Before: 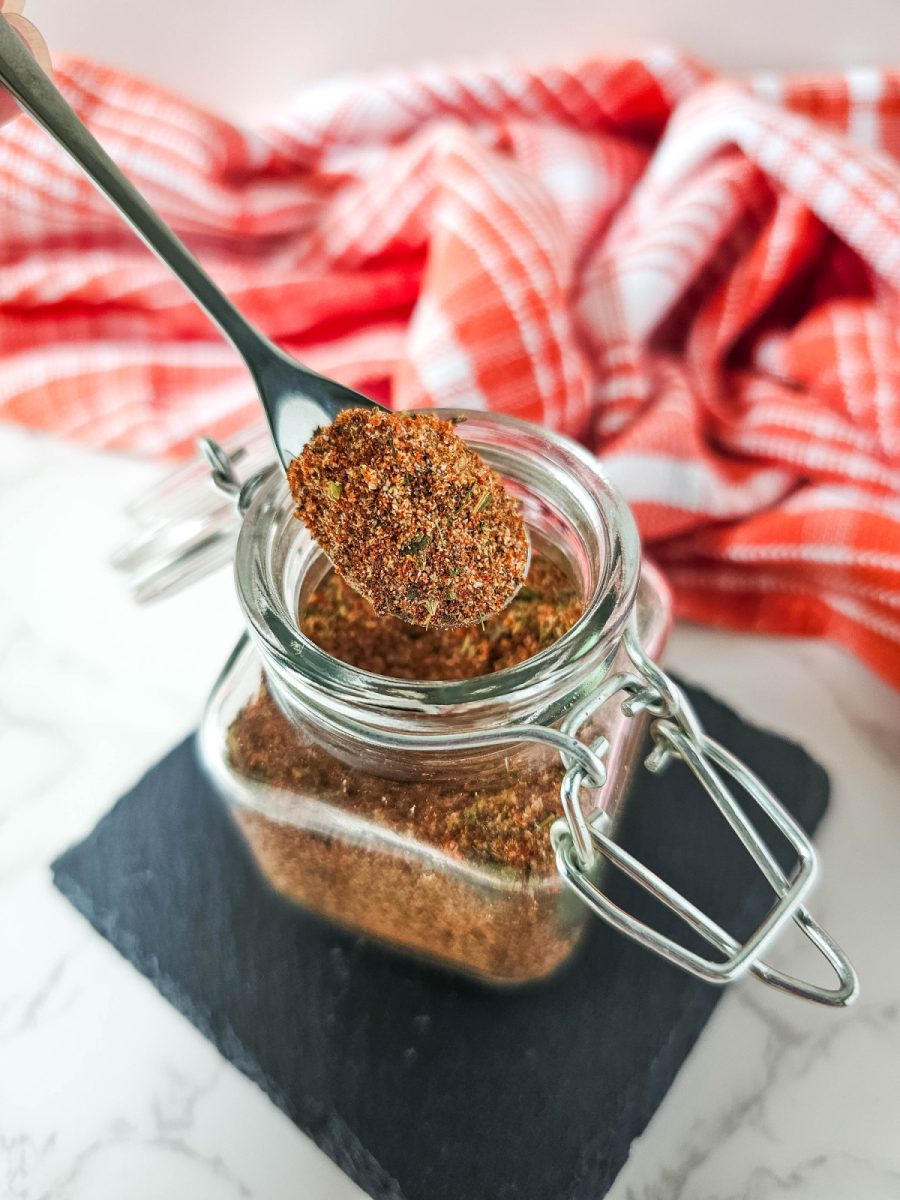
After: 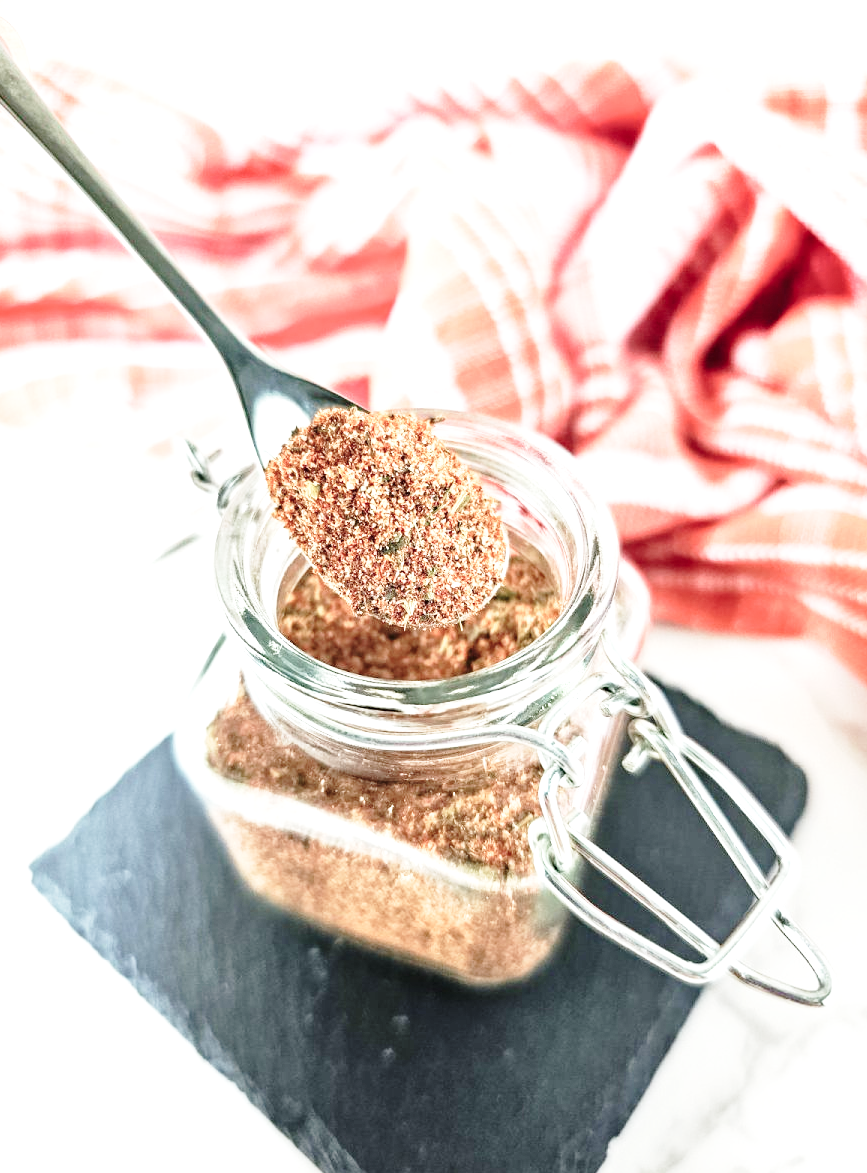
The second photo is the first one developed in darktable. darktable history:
base curve: curves: ch0 [(0, 0) (0.028, 0.03) (0.121, 0.232) (0.46, 0.748) (0.859, 0.968) (1, 1)], preserve colors none
haze removal: strength 0.12, distance 0.25, compatibility mode true, adaptive false
crop and rotate: left 2.536%, right 1.107%, bottom 2.246%
exposure: black level correction 0.001, exposure 1.05 EV, compensate exposure bias true, compensate highlight preservation false
color balance: input saturation 100.43%, contrast fulcrum 14.22%, output saturation 70.41%
